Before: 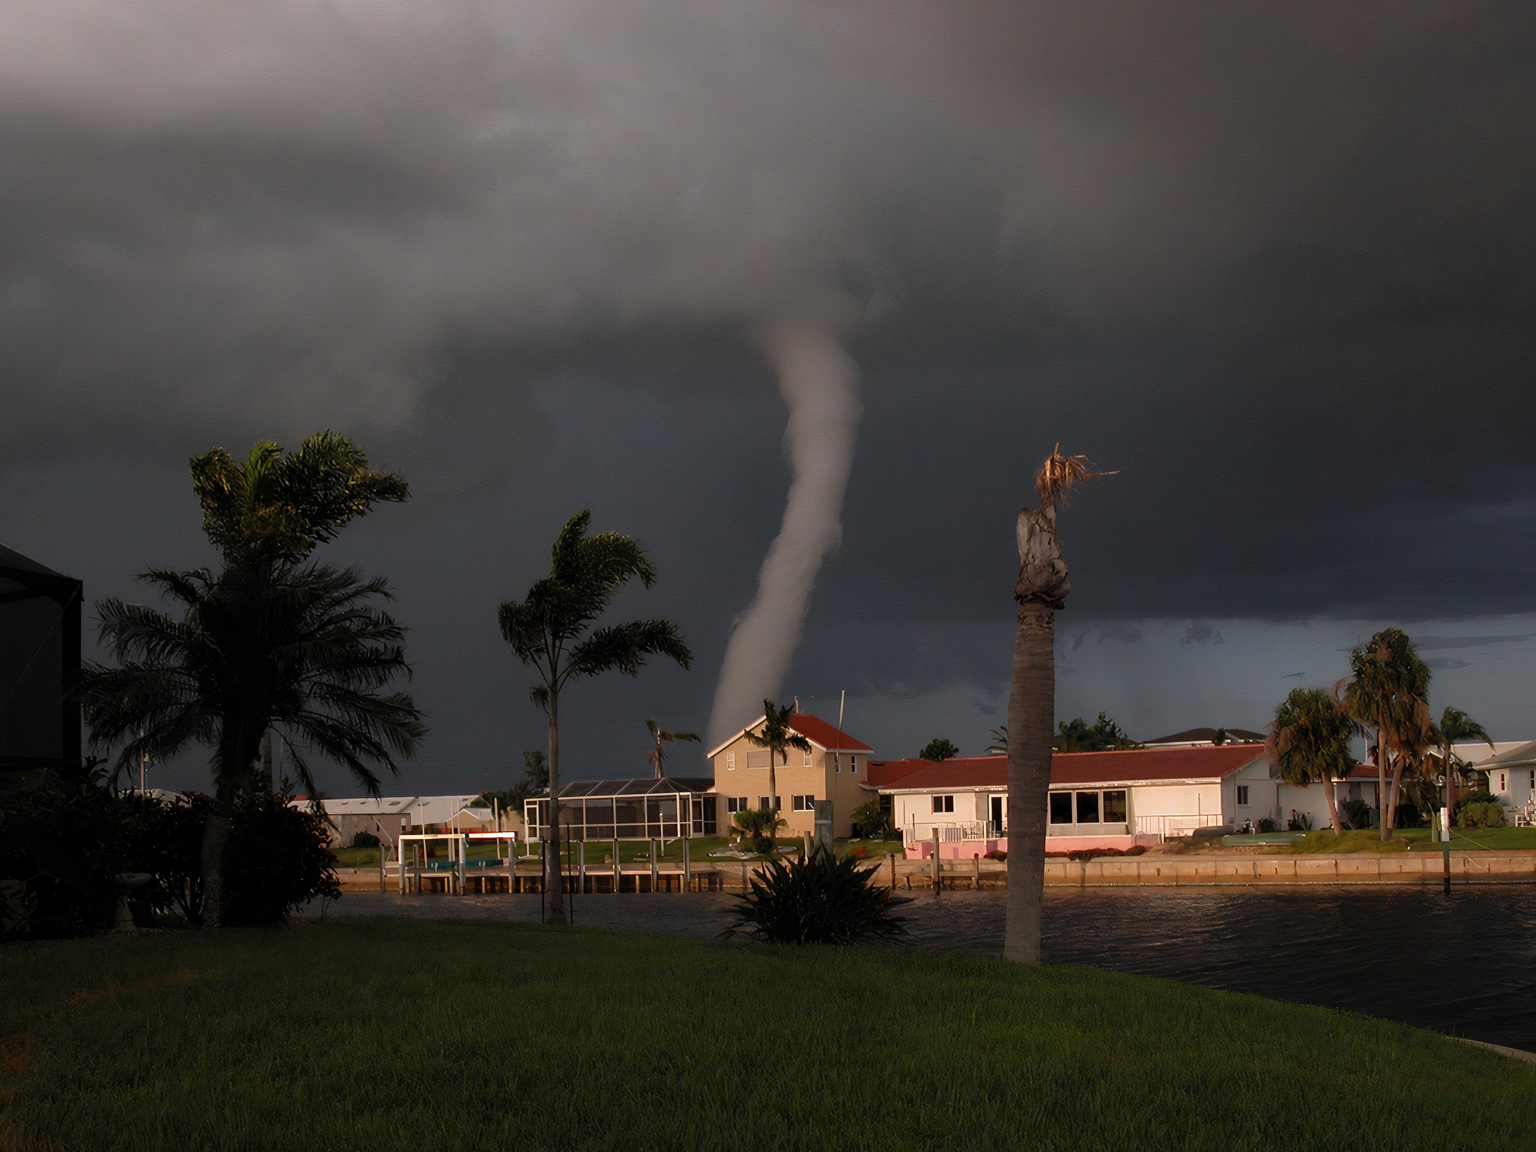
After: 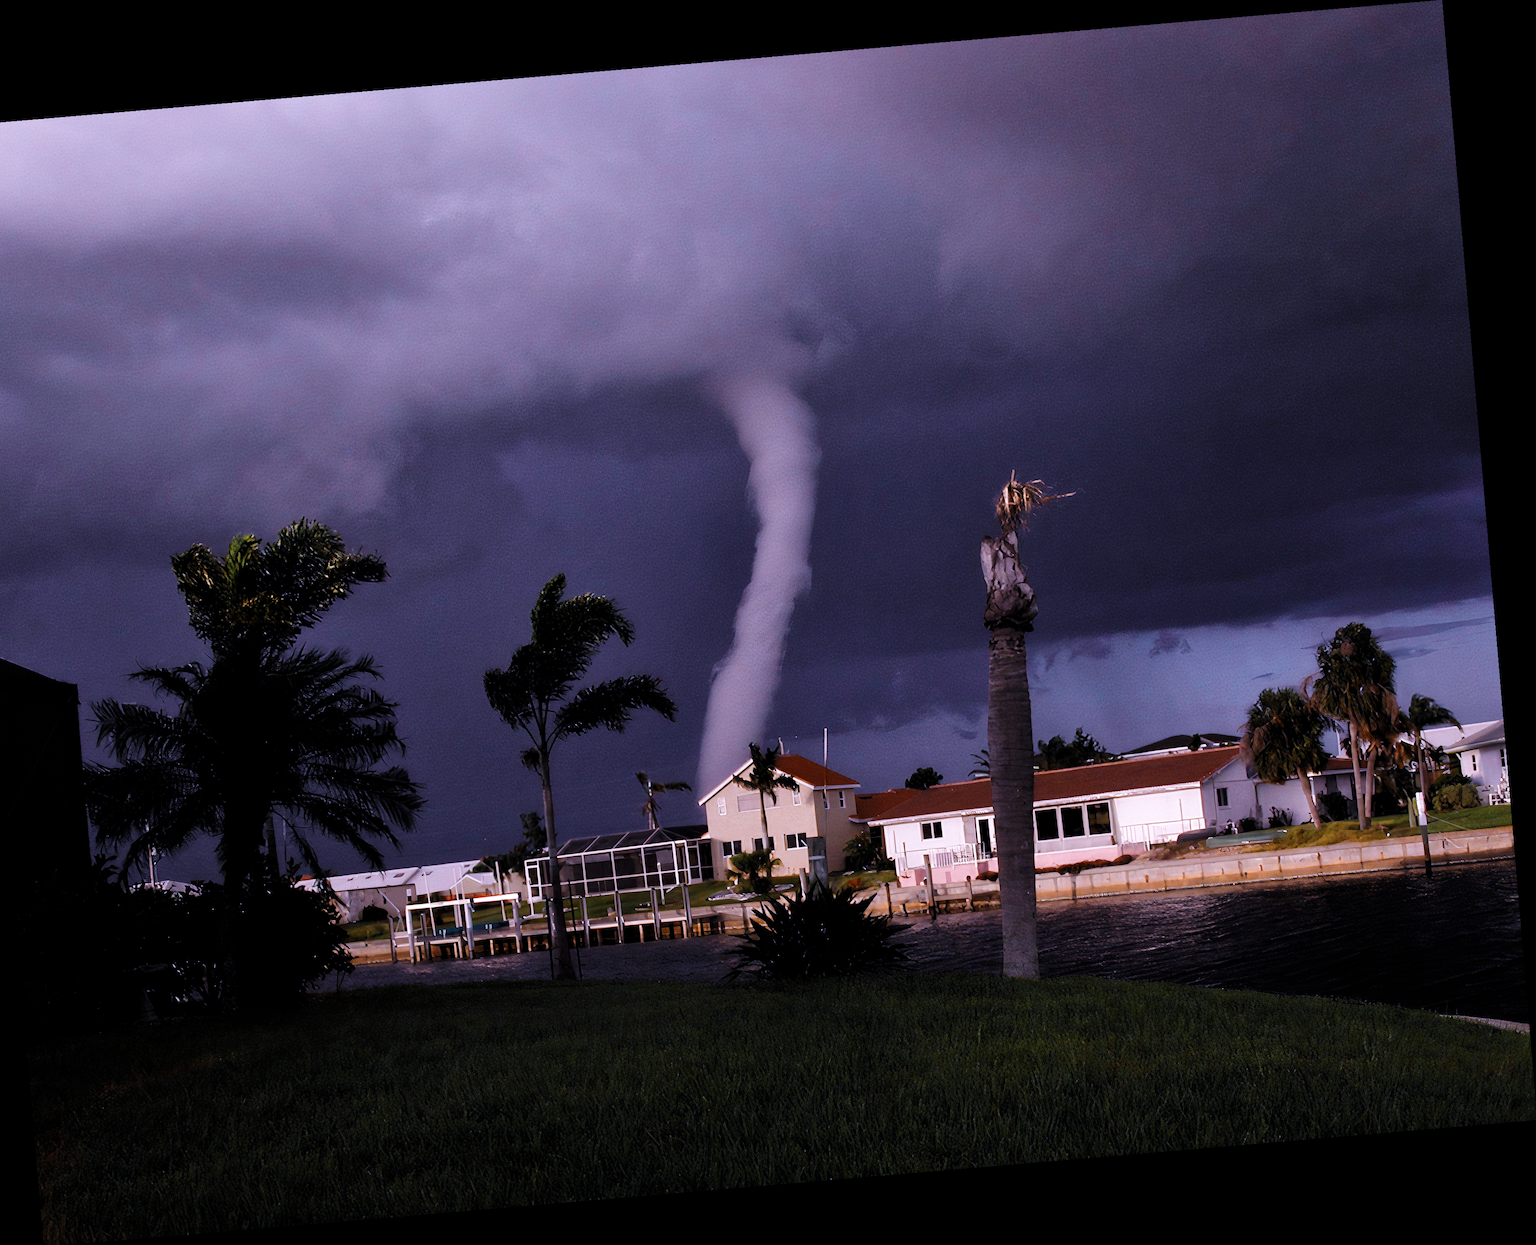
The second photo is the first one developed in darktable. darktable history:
rotate and perspective: rotation -4.86°, automatic cropping off
white balance: red 0.98, blue 1.61
color zones: curves: ch0 [(0.018, 0.548) (0.197, 0.654) (0.425, 0.447) (0.605, 0.658) (0.732, 0.579)]; ch1 [(0.105, 0.531) (0.224, 0.531) (0.386, 0.39) (0.618, 0.456) (0.732, 0.456) (0.956, 0.421)]; ch2 [(0.039, 0.583) (0.215, 0.465) (0.399, 0.544) (0.465, 0.548) (0.614, 0.447) (0.724, 0.43) (0.882, 0.623) (0.956, 0.632)]
crop and rotate: left 3.238%
base curve: curves: ch0 [(0, 0.003) (0.001, 0.002) (0.006, 0.004) (0.02, 0.022) (0.048, 0.086) (0.094, 0.234) (0.162, 0.431) (0.258, 0.629) (0.385, 0.8) (0.548, 0.918) (0.751, 0.988) (1, 1)], preserve colors none
tone equalizer: -8 EV 0.25 EV, -7 EV 0.417 EV, -6 EV 0.417 EV, -5 EV 0.25 EV, -3 EV -0.25 EV, -2 EV -0.417 EV, -1 EV -0.417 EV, +0 EV -0.25 EV, edges refinement/feathering 500, mask exposure compensation -1.57 EV, preserve details guided filter
levels: mode automatic, black 8.58%, gray 59.42%, levels [0, 0.445, 1]
